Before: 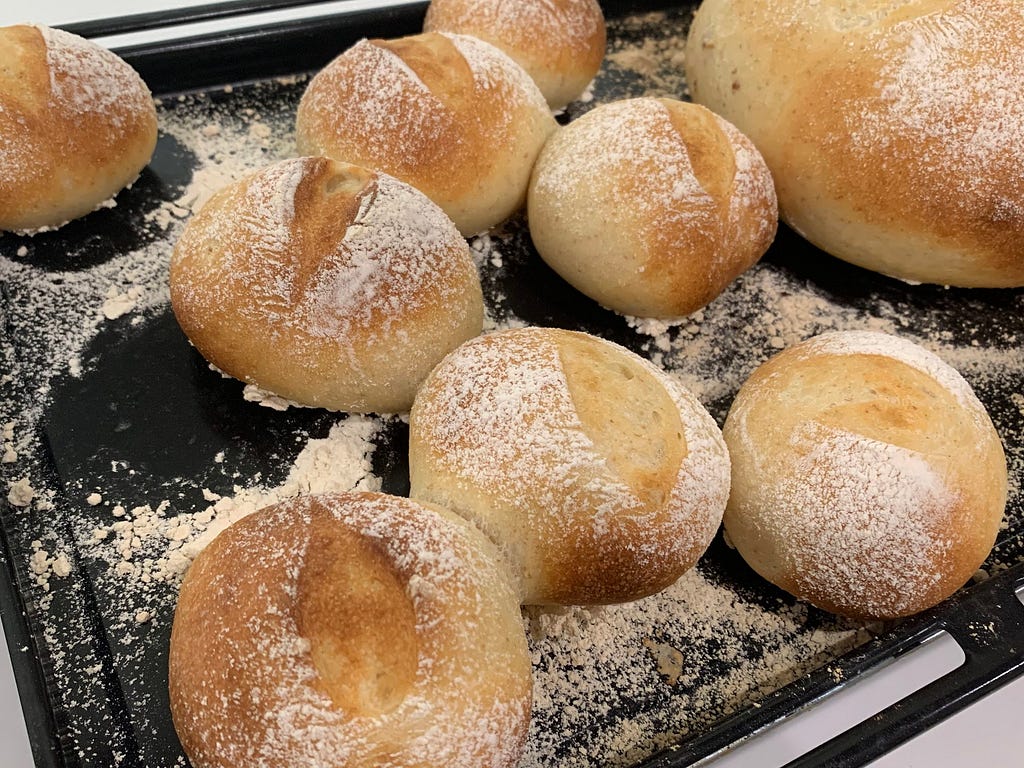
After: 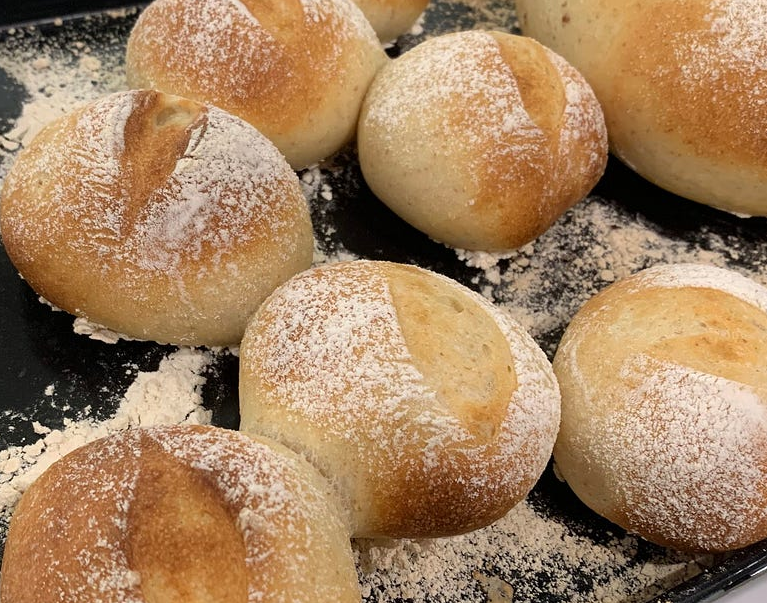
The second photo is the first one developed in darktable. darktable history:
crop: left 16.609%, top 8.726%, right 8.478%, bottom 12.648%
